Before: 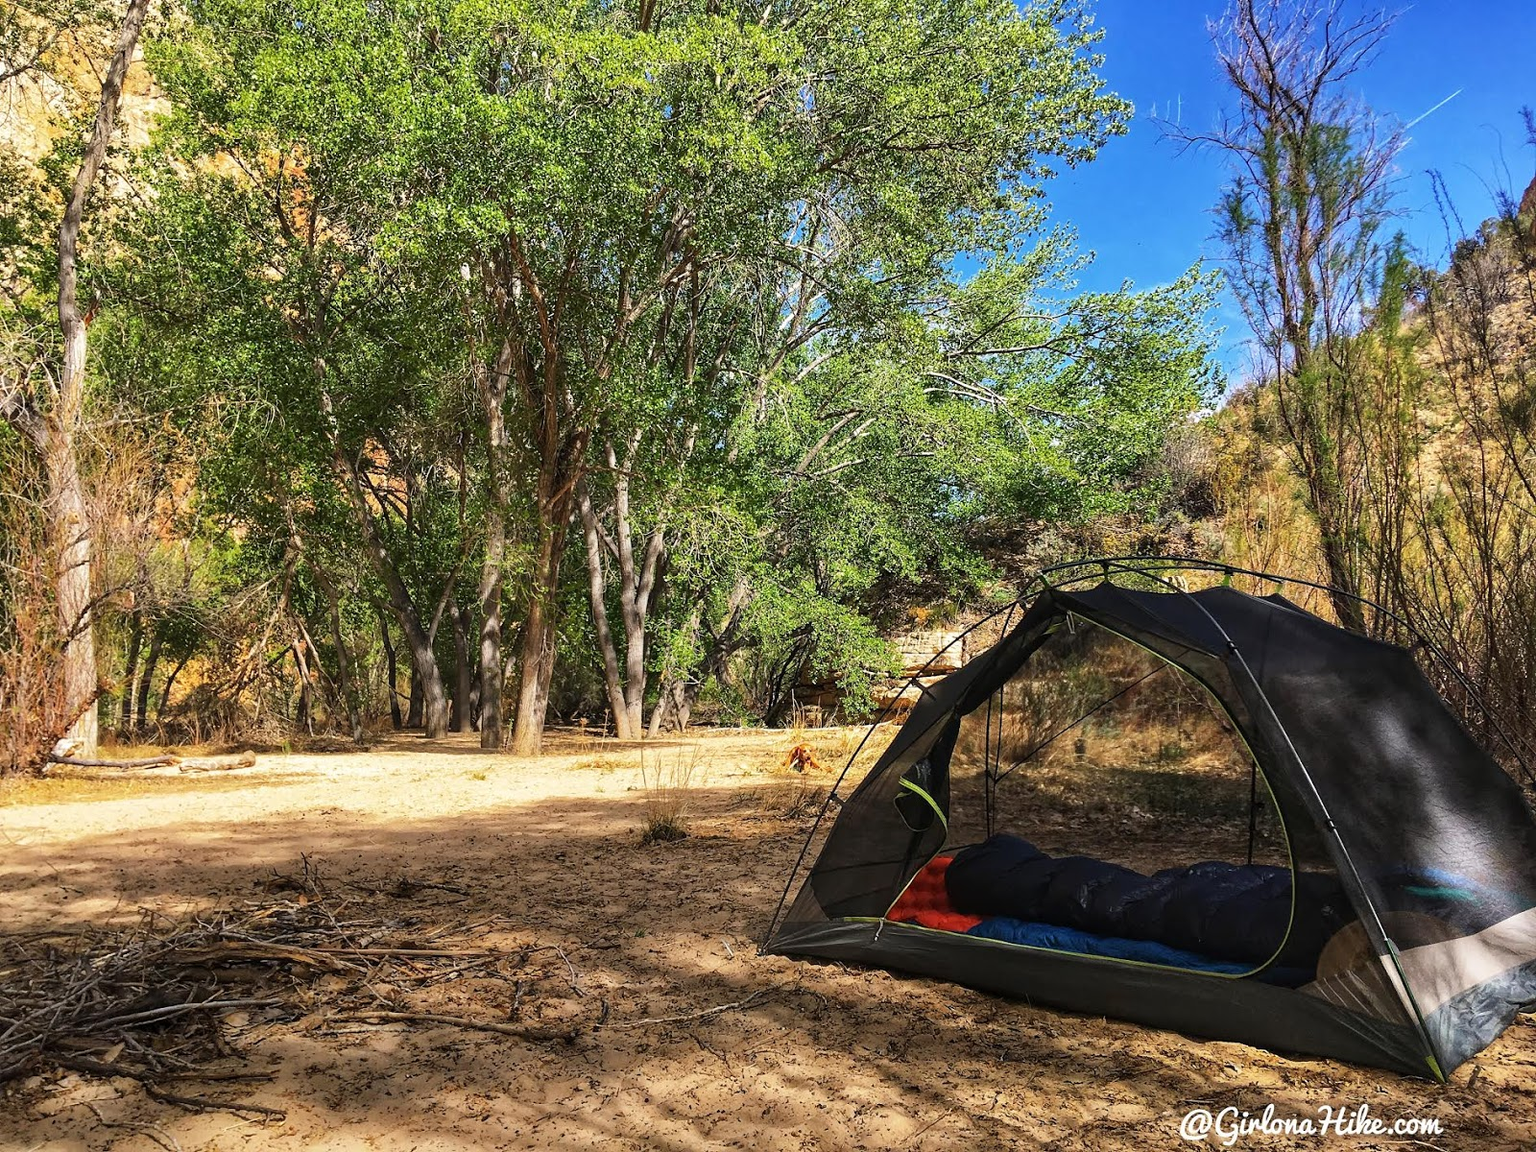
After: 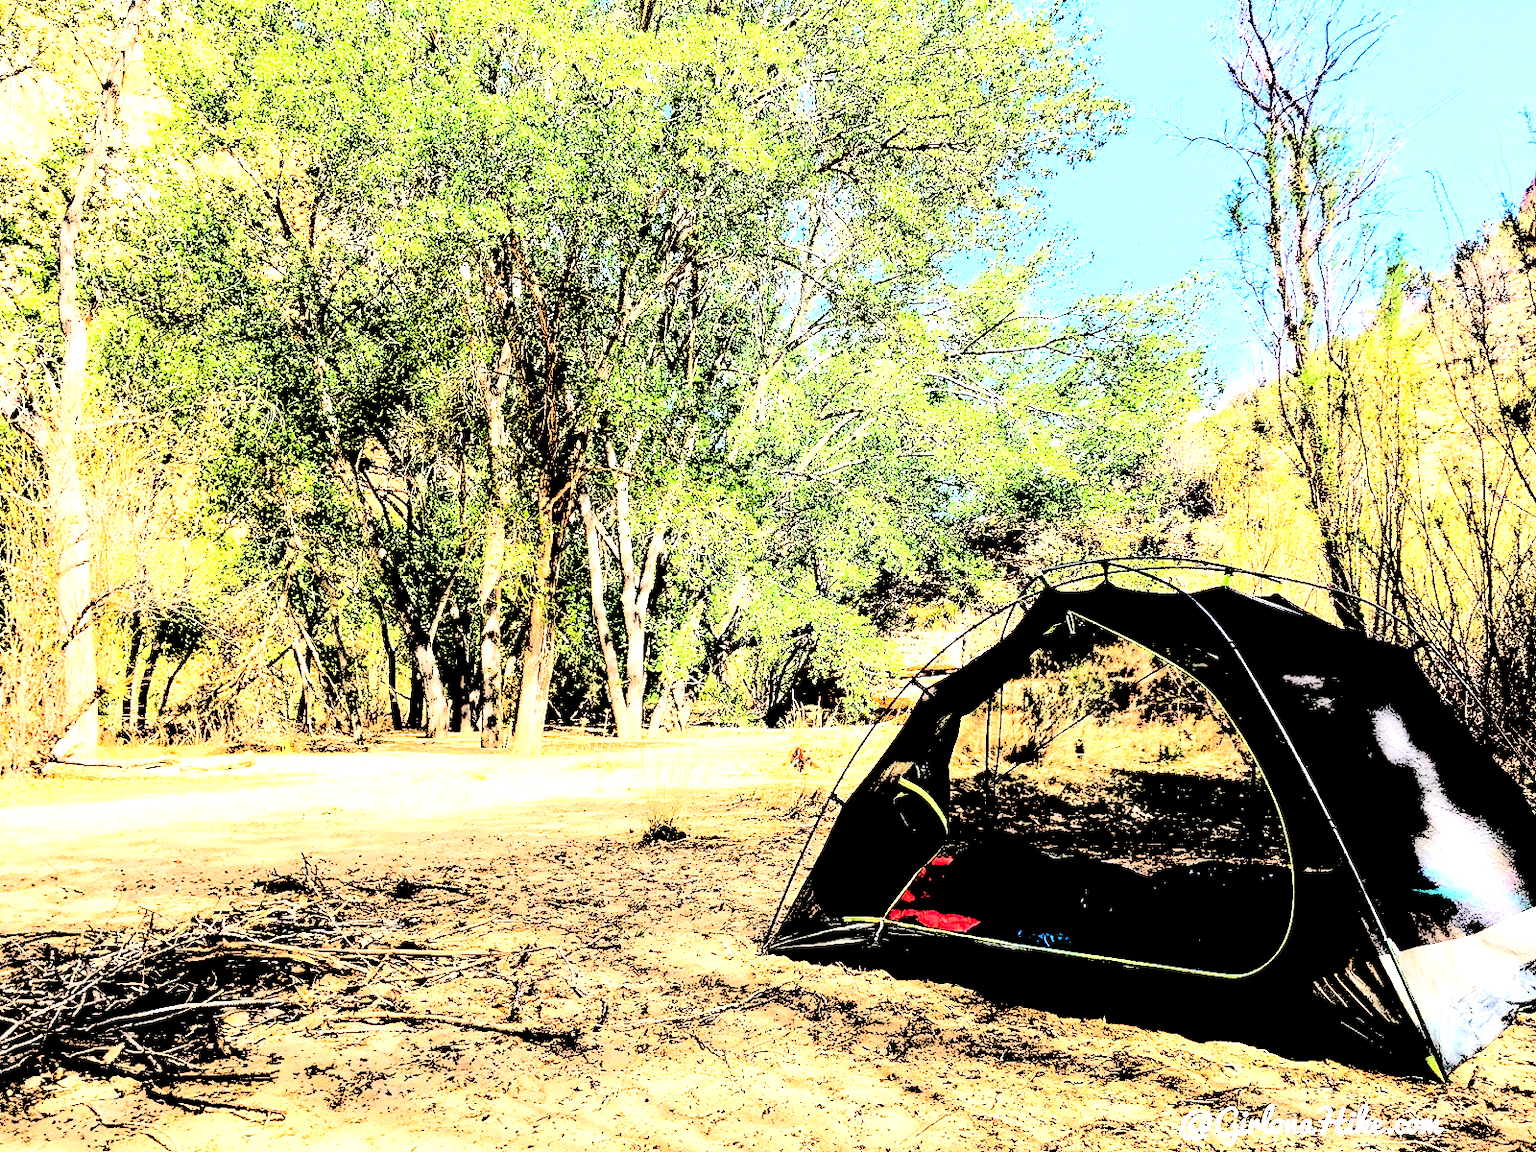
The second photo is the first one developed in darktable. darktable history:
filmic rgb: black relative exposure -7.65 EV, white relative exposure 4.56 EV, hardness 3.61, color science v5 (2021), contrast in shadows safe, contrast in highlights safe
levels: levels [0.246, 0.256, 0.506]
